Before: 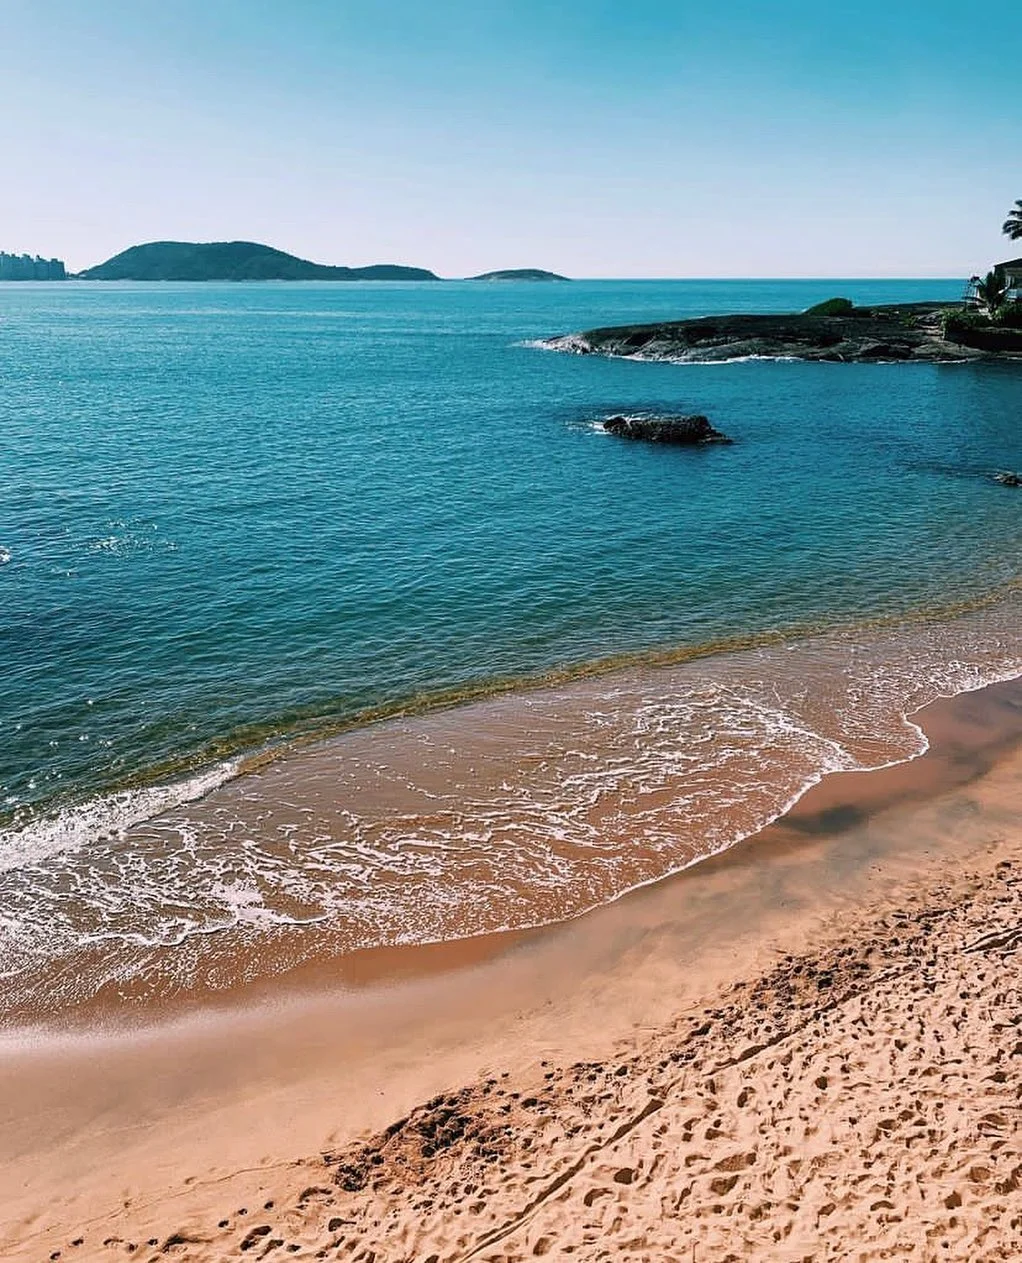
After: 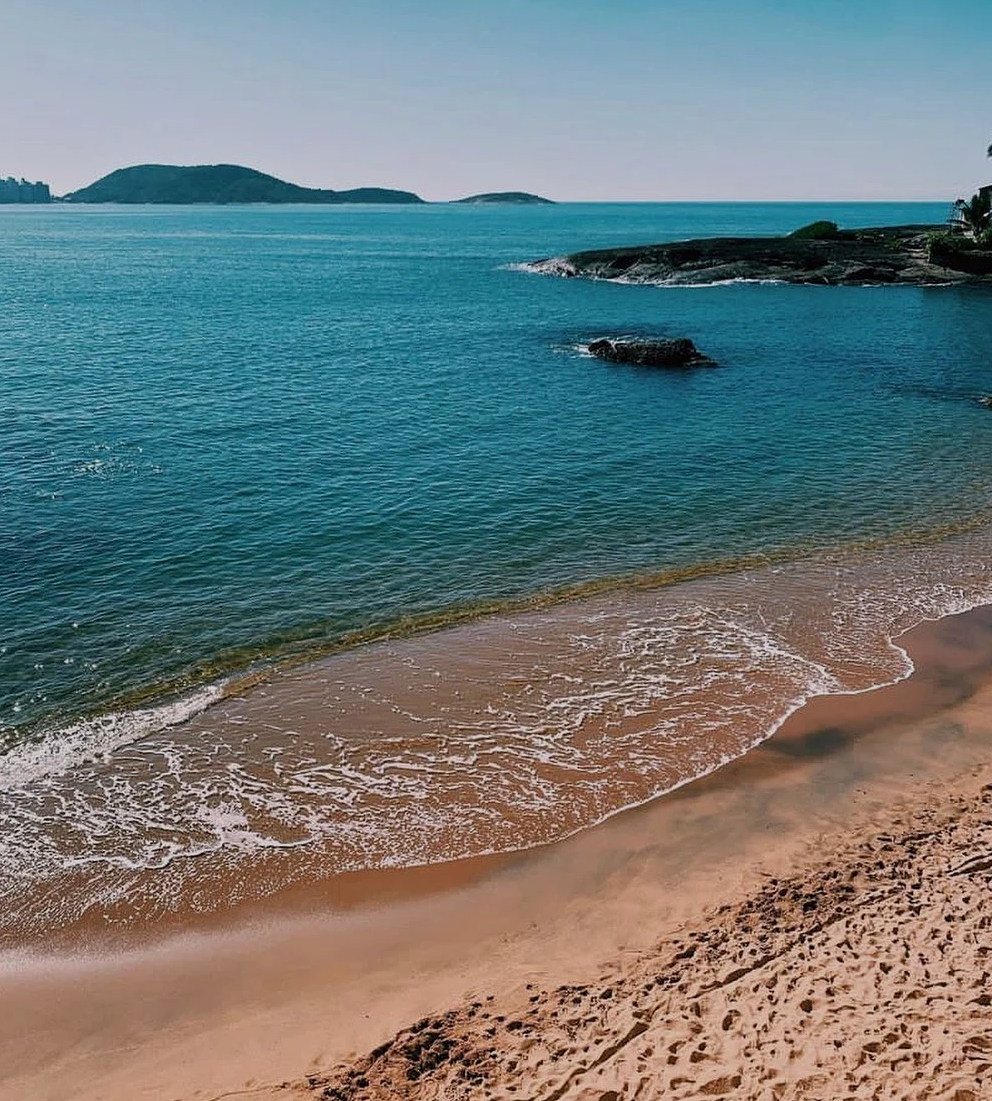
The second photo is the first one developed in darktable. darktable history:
crop: left 1.507%, top 6.147%, right 1.379%, bottom 6.637%
exposure: exposure -0.492 EV, compensate highlight preservation false
tone equalizer: -8 EV -0.002 EV, -7 EV 0.005 EV, -6 EV -0.009 EV, -5 EV 0.011 EV, -4 EV -0.012 EV, -3 EV 0.007 EV, -2 EV -0.062 EV, -1 EV -0.293 EV, +0 EV -0.582 EV, smoothing diameter 2%, edges refinement/feathering 20, mask exposure compensation -1.57 EV, filter diffusion 5
